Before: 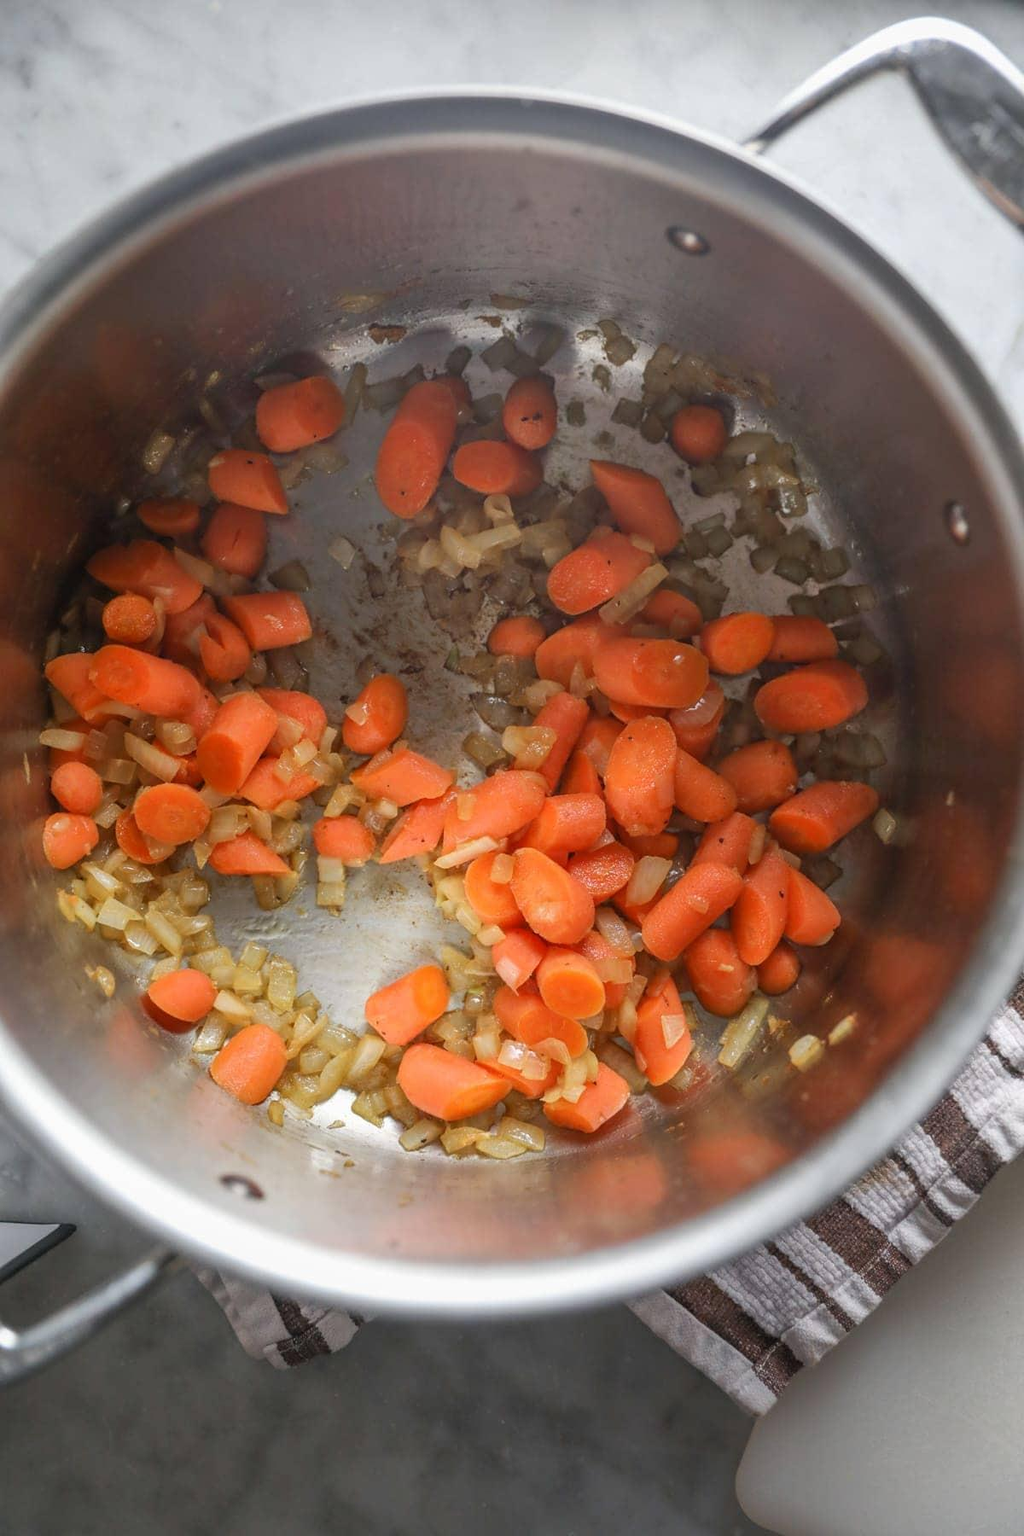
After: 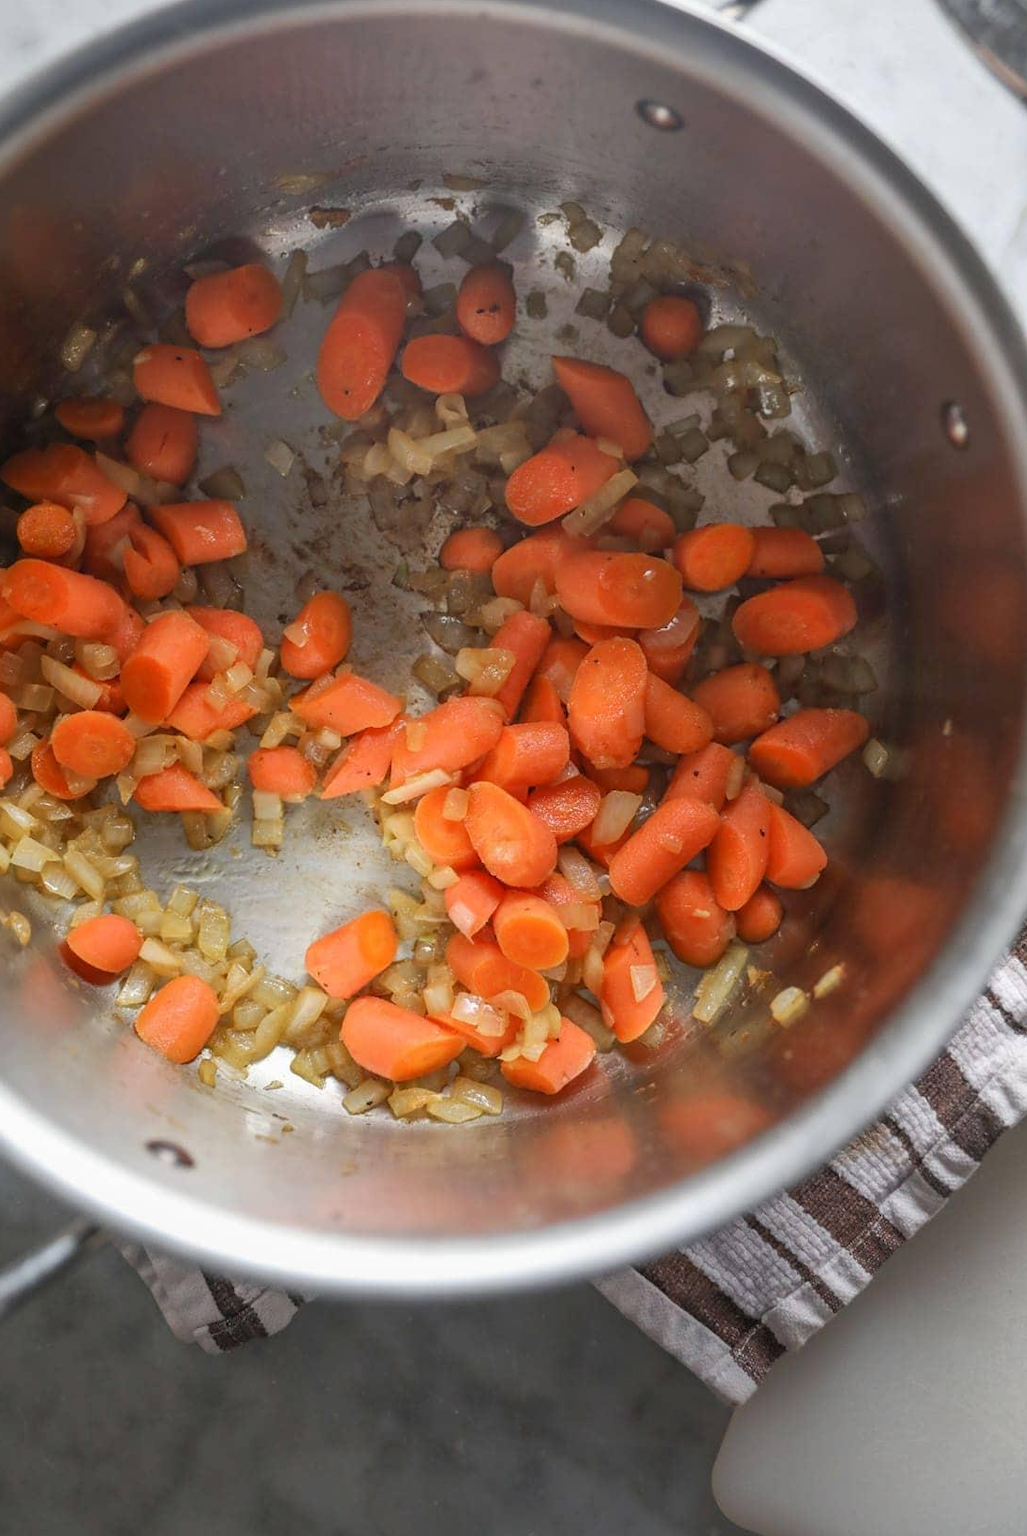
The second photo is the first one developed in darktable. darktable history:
crop and rotate: left 8.501%, top 8.853%
